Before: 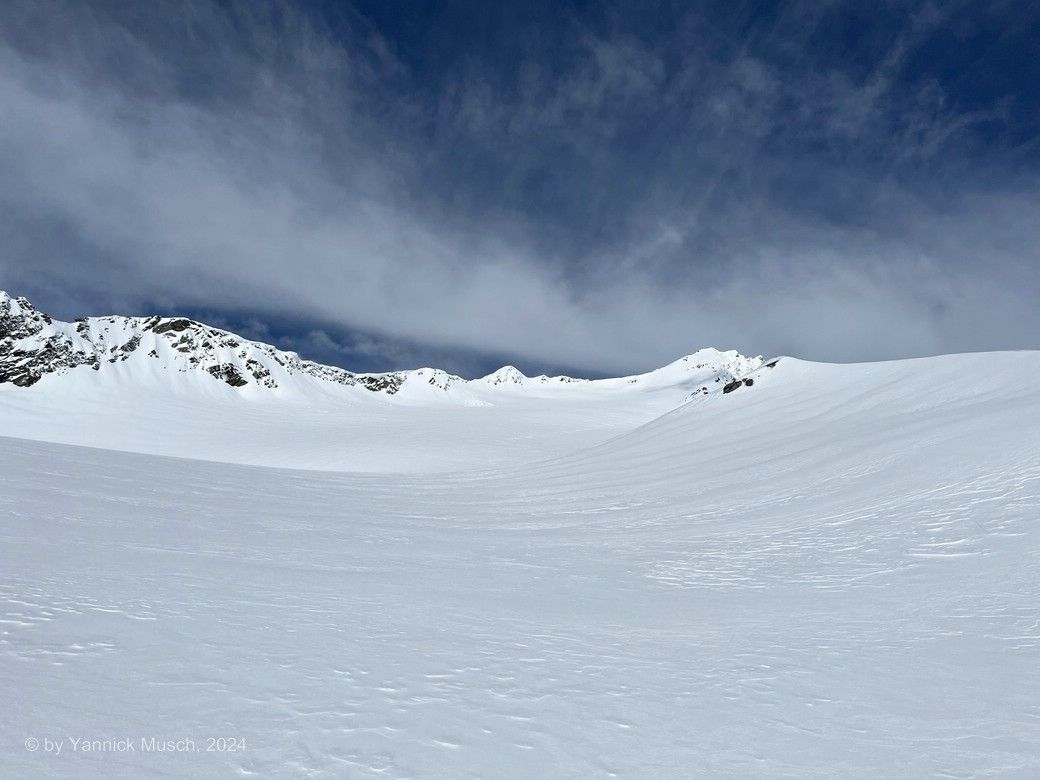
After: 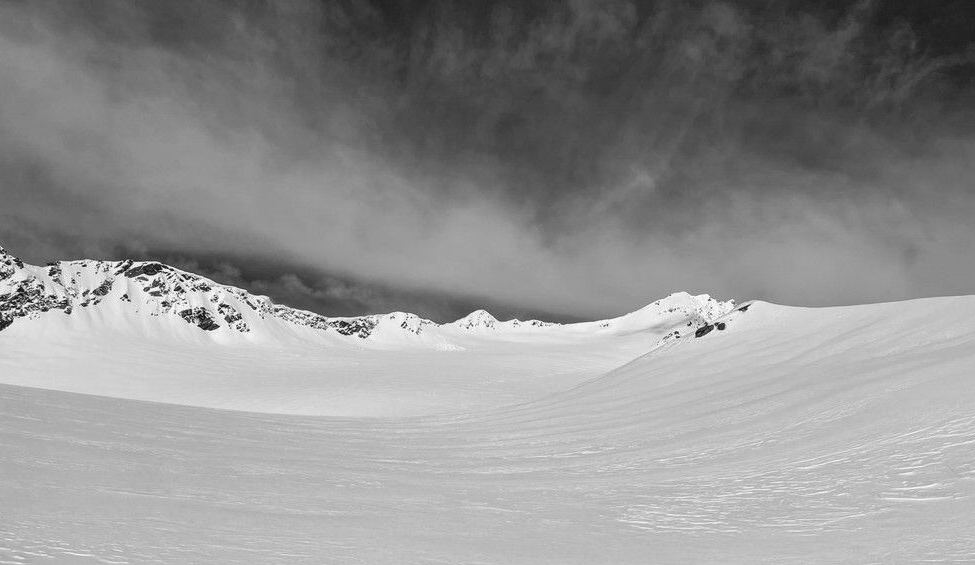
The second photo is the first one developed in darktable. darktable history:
color balance rgb: linear chroma grading › global chroma 15%, perceptual saturation grading › global saturation 30%
crop: left 2.737%, top 7.287%, right 3.421%, bottom 20.179%
tone equalizer: on, module defaults
monochrome: on, module defaults
levels: levels [0, 0.51, 1]
white balance: red 0.954, blue 1.079
local contrast: detail 110%
